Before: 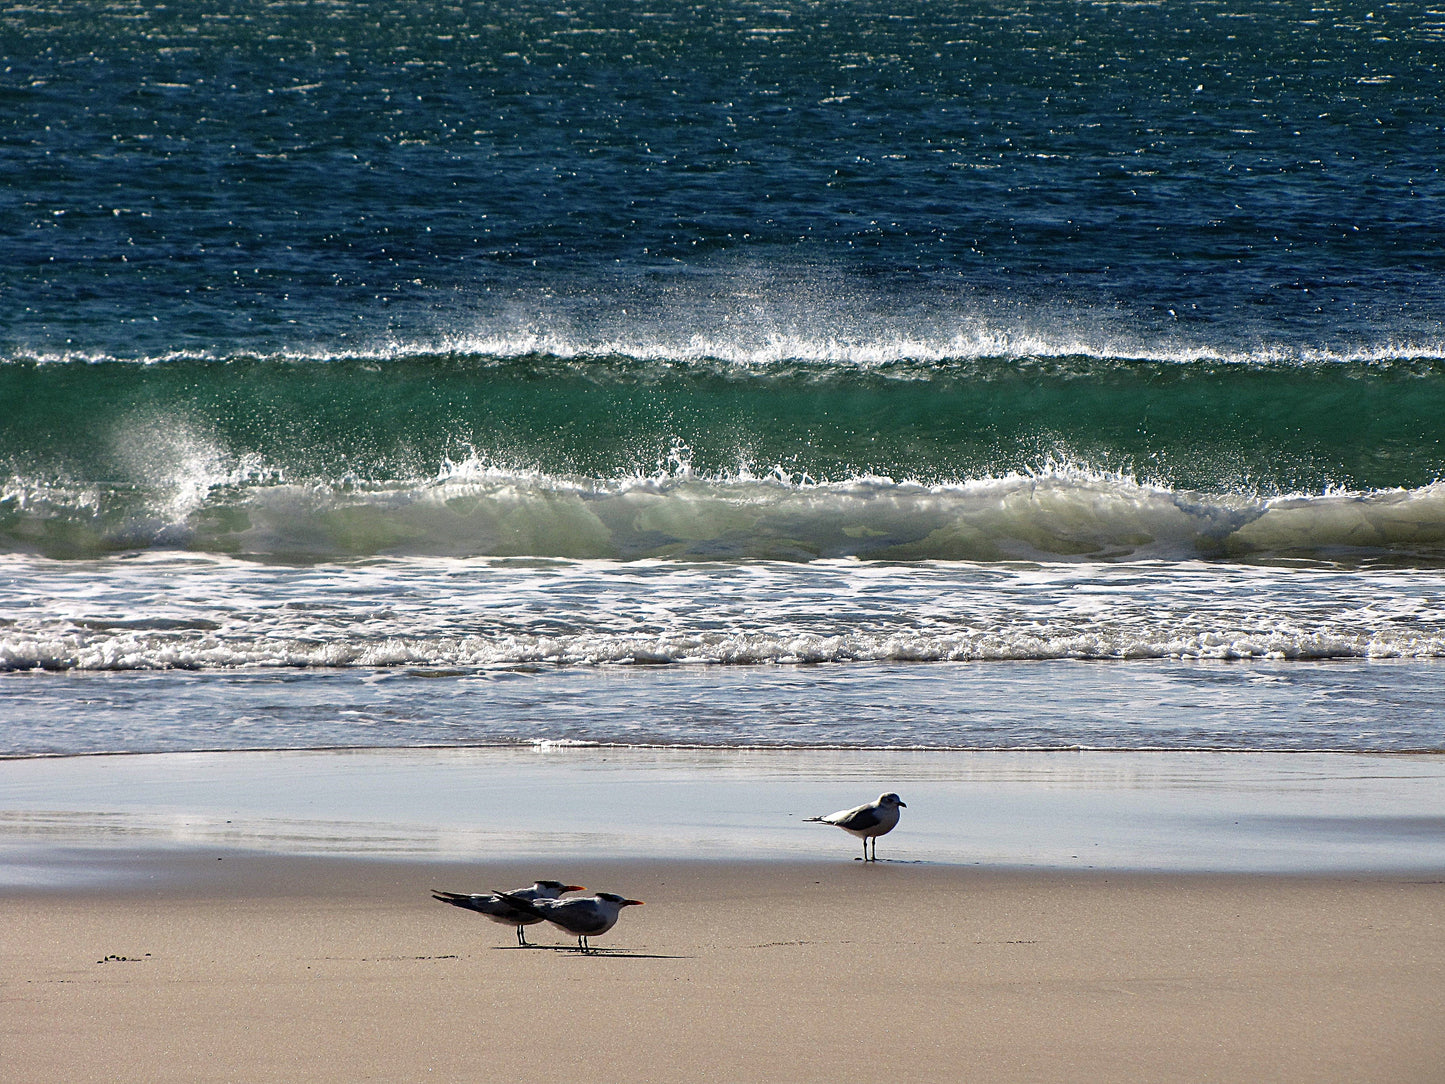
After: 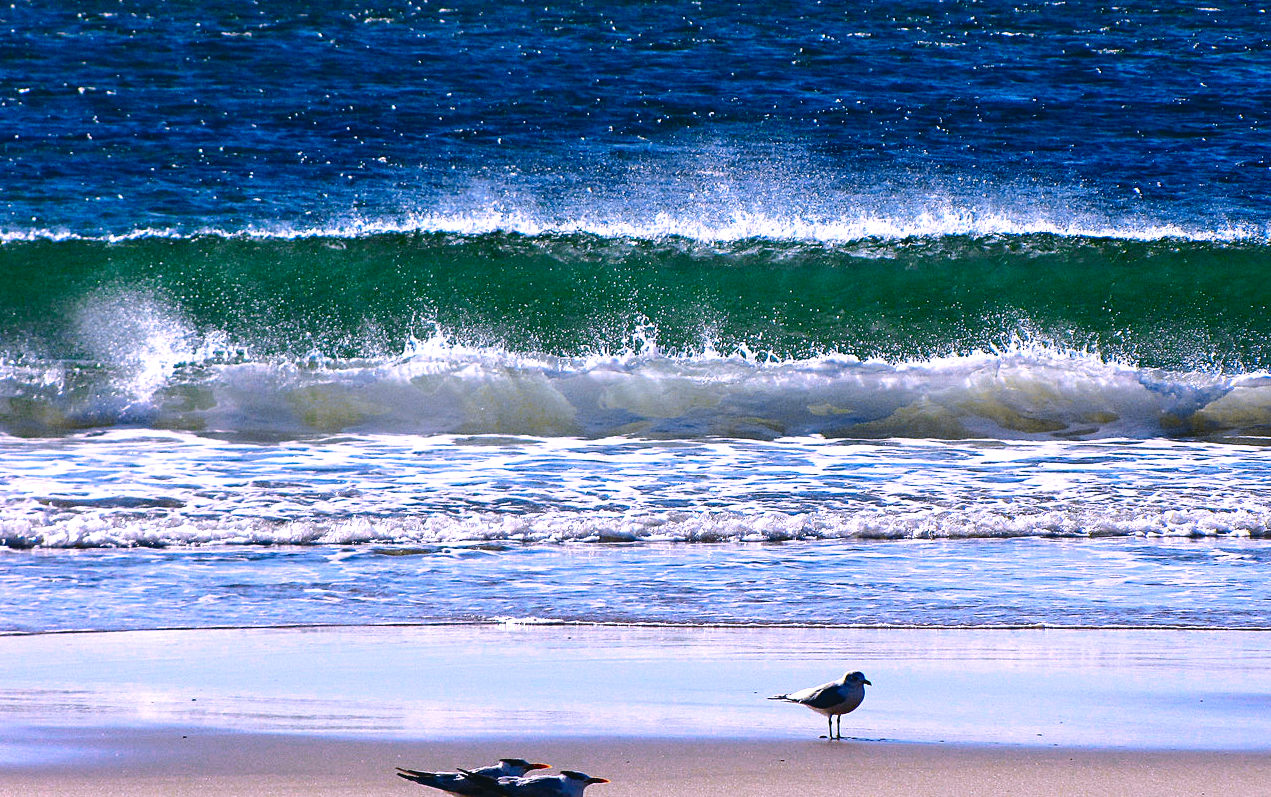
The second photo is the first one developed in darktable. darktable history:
color balance rgb: perceptual saturation grading › global saturation 25%, global vibrance 20%
tone curve: curves: ch0 [(0, 0.039) (0.104, 0.103) (0.273, 0.267) (0.448, 0.487) (0.704, 0.761) (0.886, 0.922) (0.994, 0.971)]; ch1 [(0, 0) (0.335, 0.298) (0.446, 0.413) (0.485, 0.487) (0.515, 0.503) (0.566, 0.563) (0.641, 0.655) (1, 1)]; ch2 [(0, 0) (0.314, 0.301) (0.421, 0.411) (0.502, 0.494) (0.528, 0.54) (0.557, 0.559) (0.612, 0.605) (0.722, 0.686) (1, 1)], color space Lab, independent channels, preserve colors none
crop and rotate: left 2.425%, top 11.305%, right 9.6%, bottom 15.08%
color zones: curves: ch0 [(0.099, 0.624) (0.257, 0.596) (0.384, 0.376) (0.529, 0.492) (0.697, 0.564) (0.768, 0.532) (0.908, 0.644)]; ch1 [(0.112, 0.564) (0.254, 0.612) (0.432, 0.676) (0.592, 0.456) (0.743, 0.684) (0.888, 0.536)]; ch2 [(0.25, 0.5) (0.469, 0.36) (0.75, 0.5)]
white balance: red 1.042, blue 1.17
